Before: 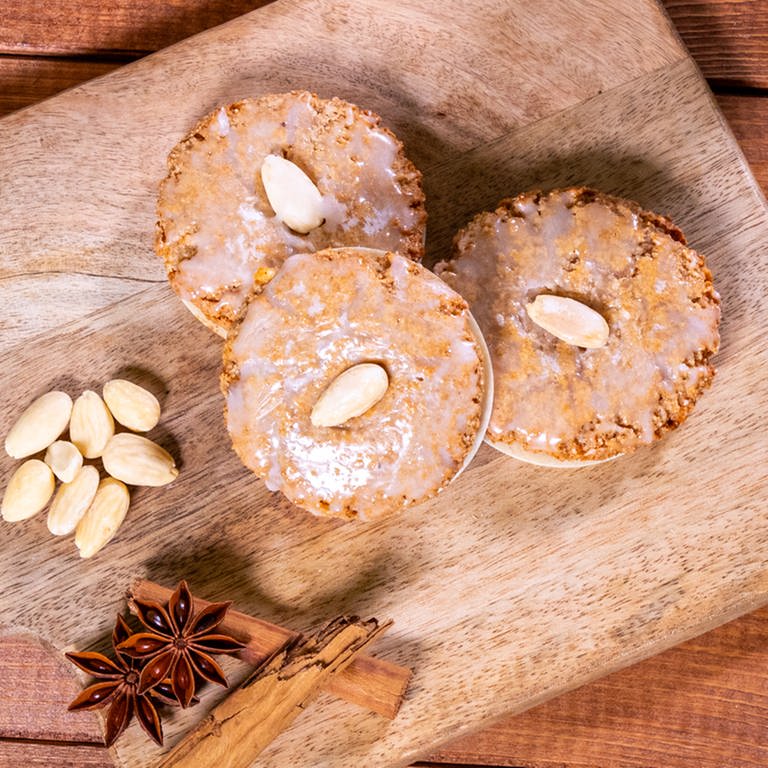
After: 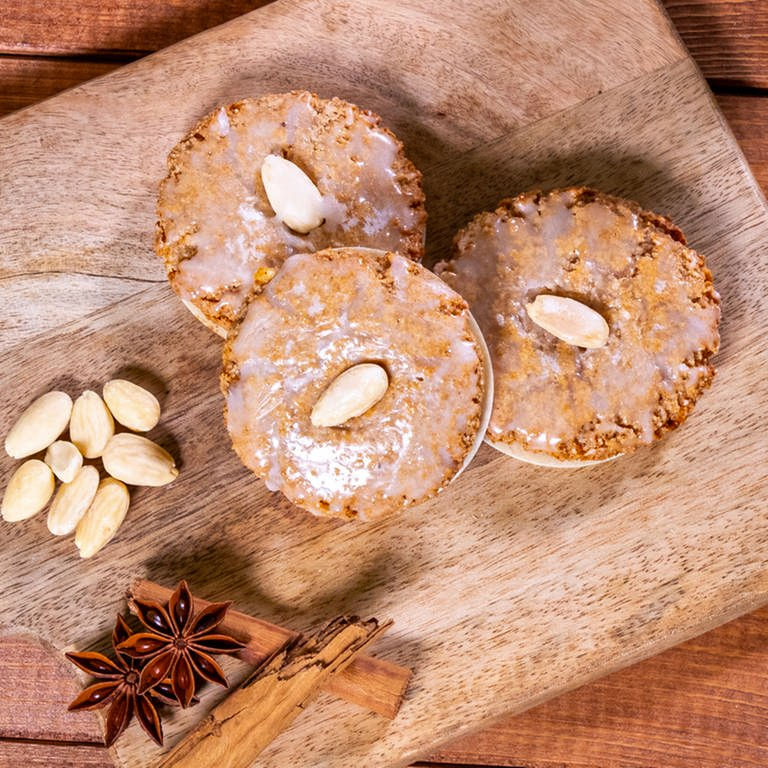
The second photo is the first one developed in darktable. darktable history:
shadows and highlights: shadows 52.53, soften with gaussian
